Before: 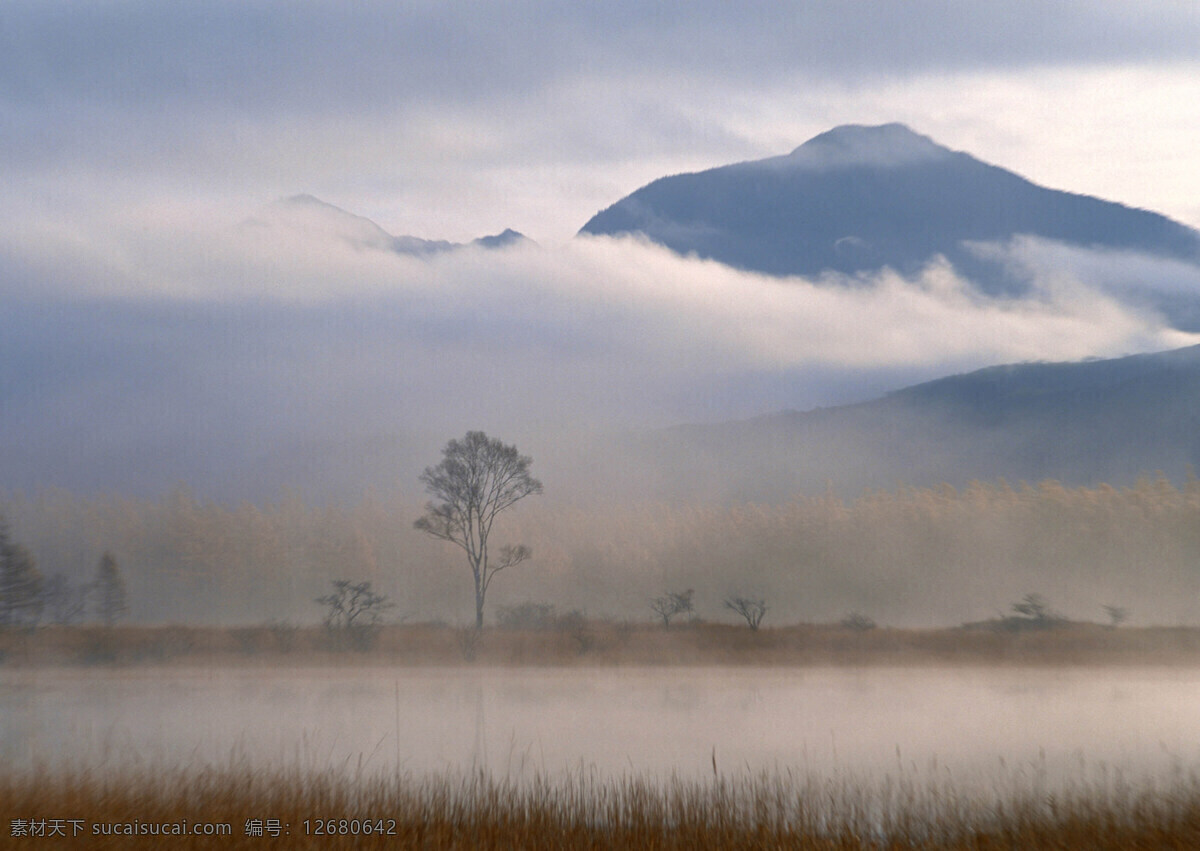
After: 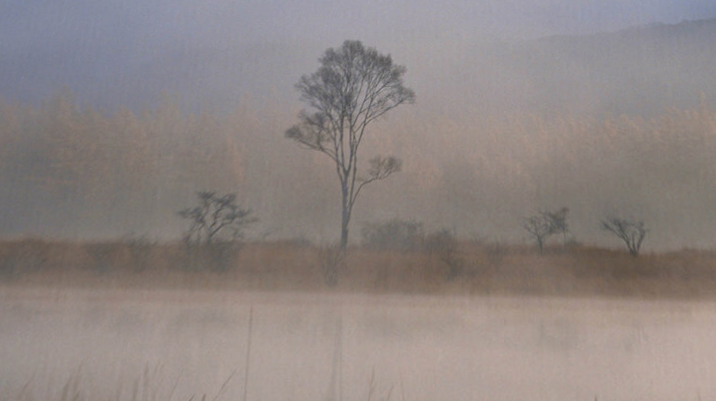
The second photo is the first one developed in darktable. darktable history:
crop: top 36.498%, right 27.964%, bottom 14.995%
rotate and perspective: rotation 0.72°, lens shift (vertical) -0.352, lens shift (horizontal) -0.051, crop left 0.152, crop right 0.859, crop top 0.019, crop bottom 0.964
